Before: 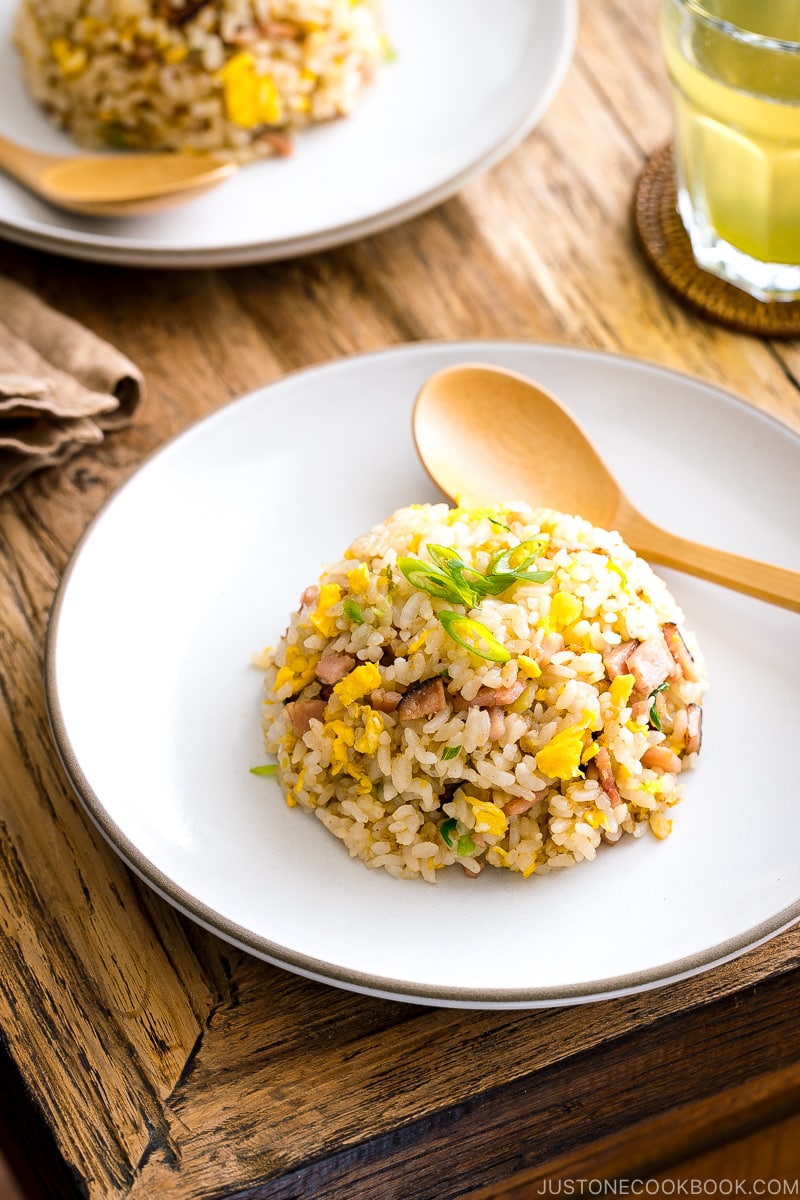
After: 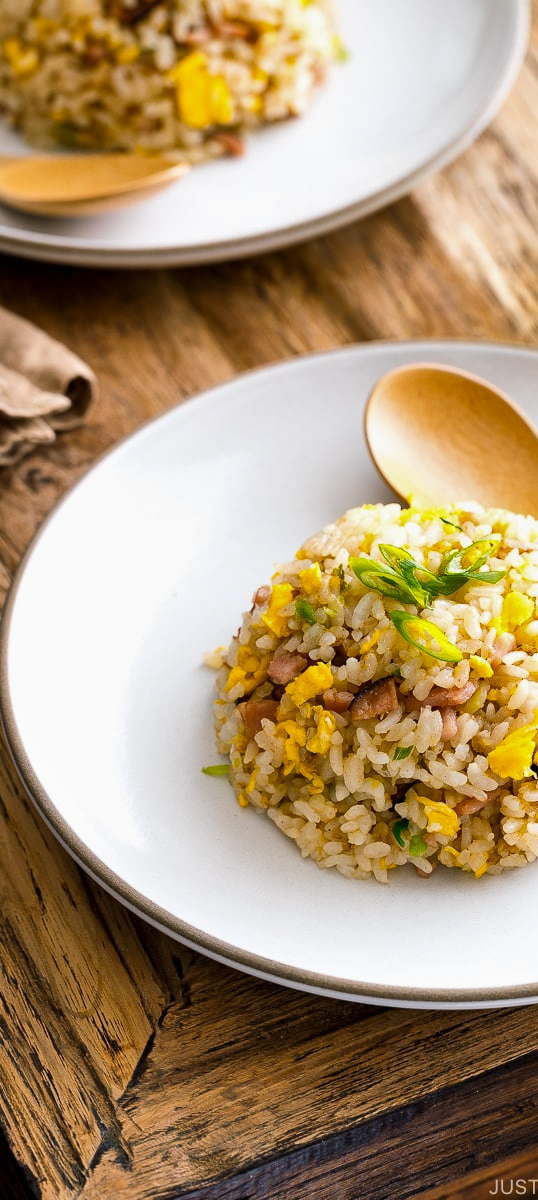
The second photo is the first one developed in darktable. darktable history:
crop and rotate: left 6.174%, right 26.502%
shadows and highlights: shadows 43.43, white point adjustment -1.48, soften with gaussian
